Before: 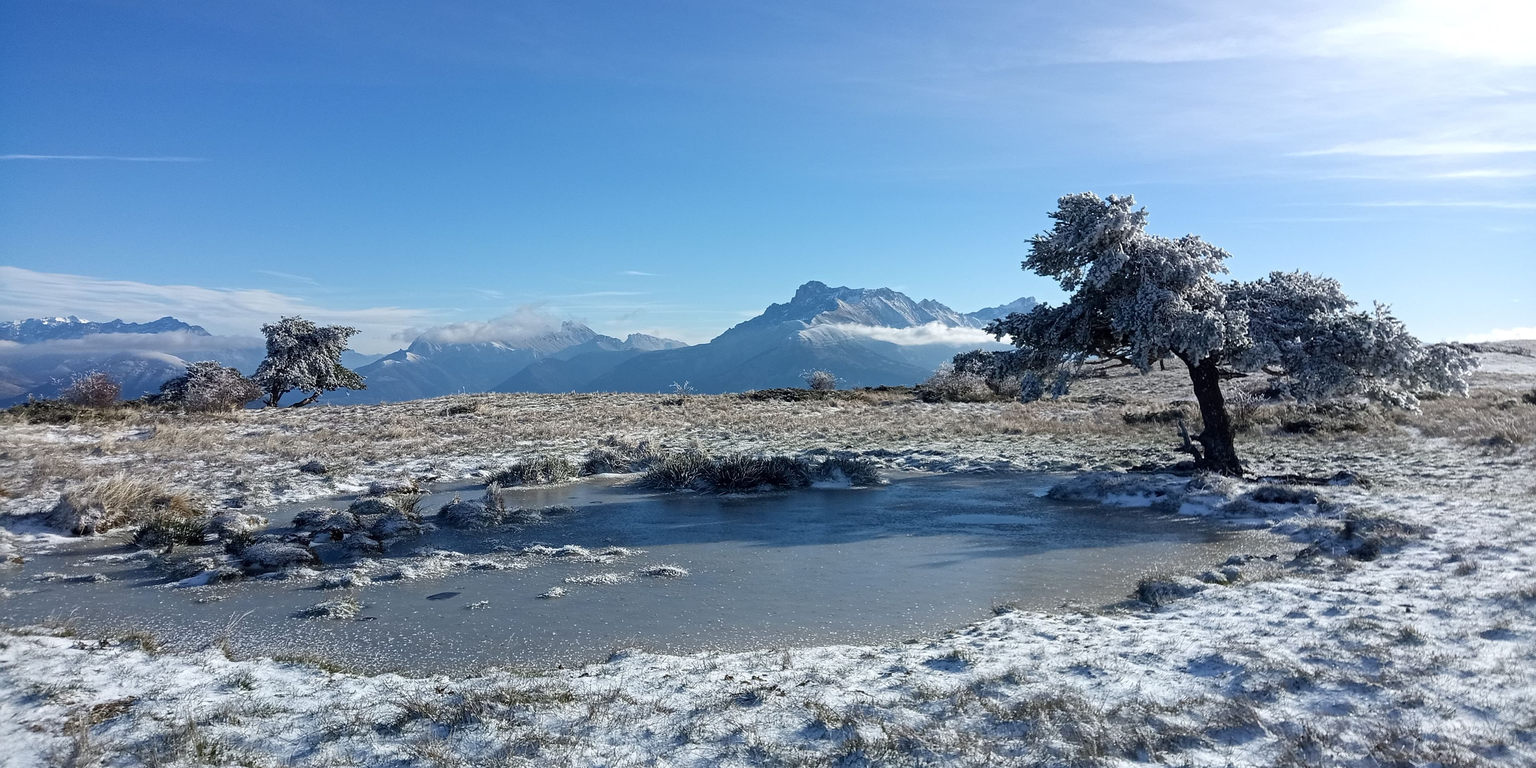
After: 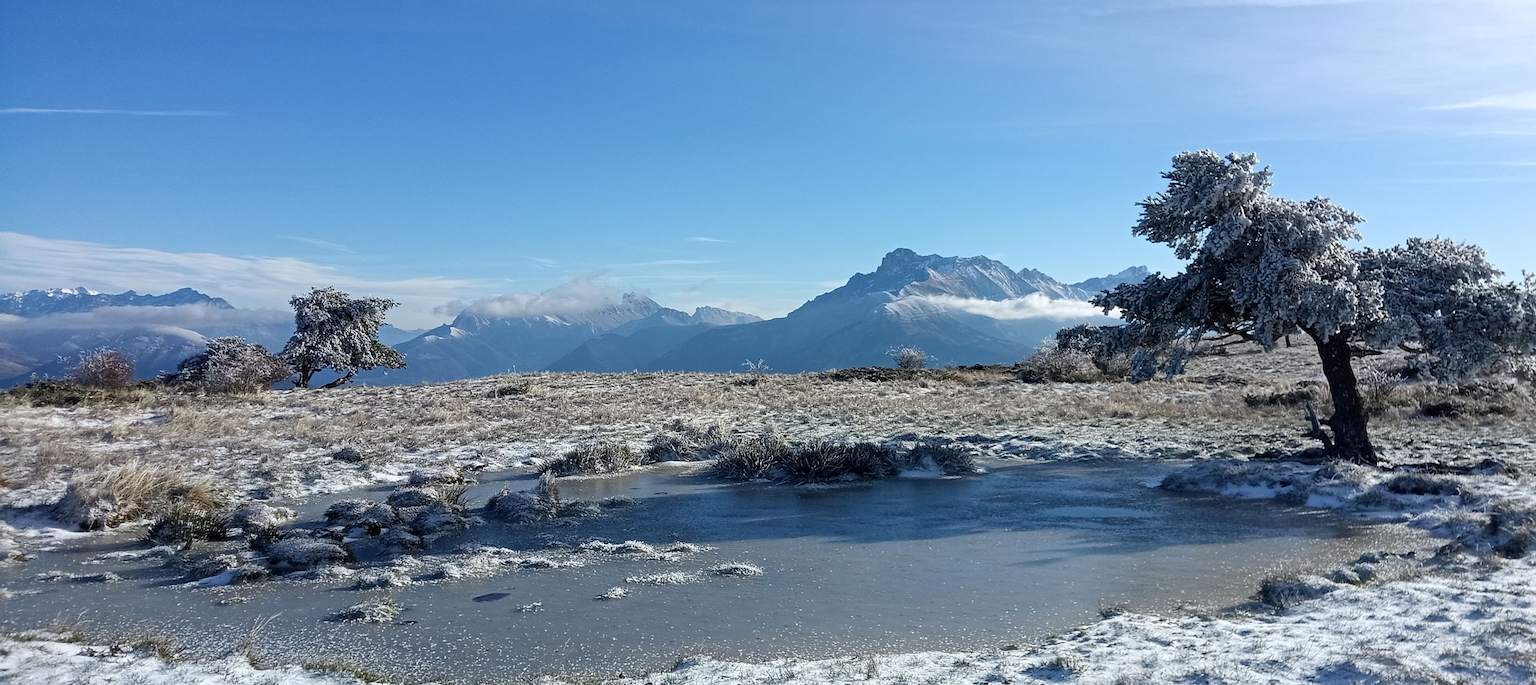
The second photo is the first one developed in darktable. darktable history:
rotate and perspective: automatic cropping original format, crop left 0, crop top 0
crop: top 7.49%, right 9.717%, bottom 11.943%
